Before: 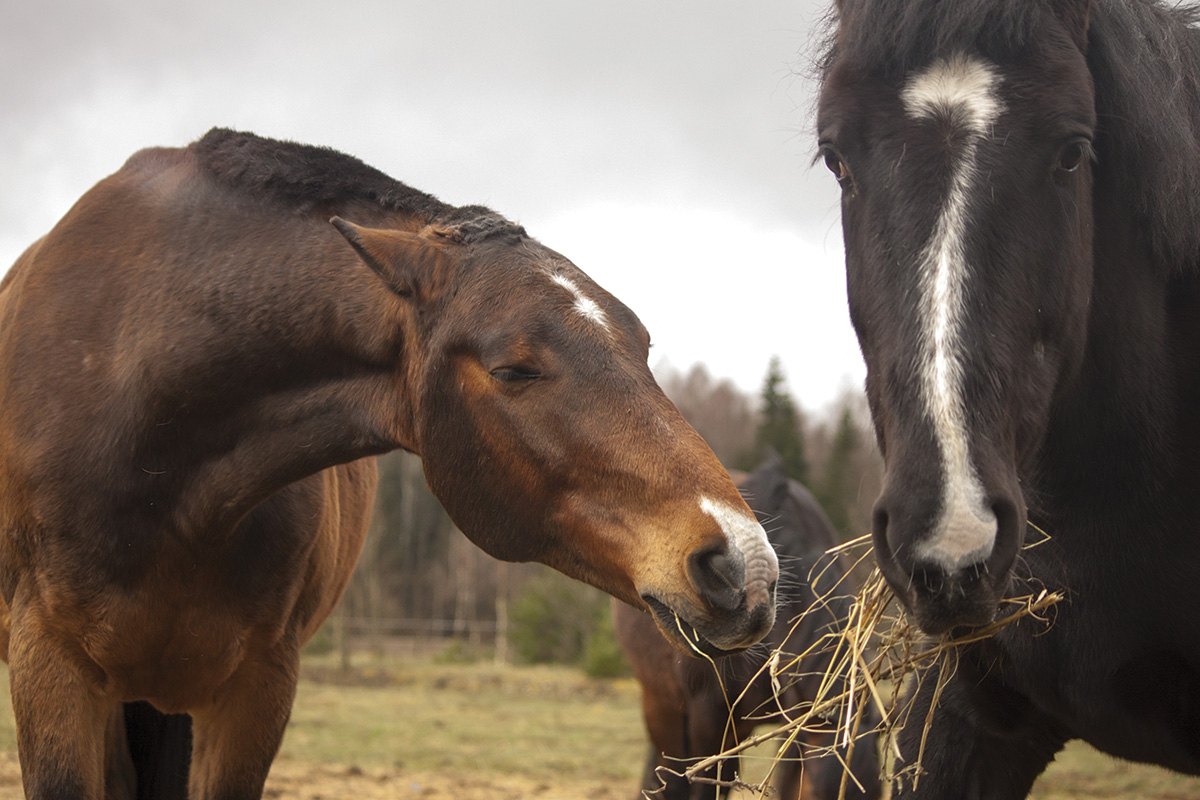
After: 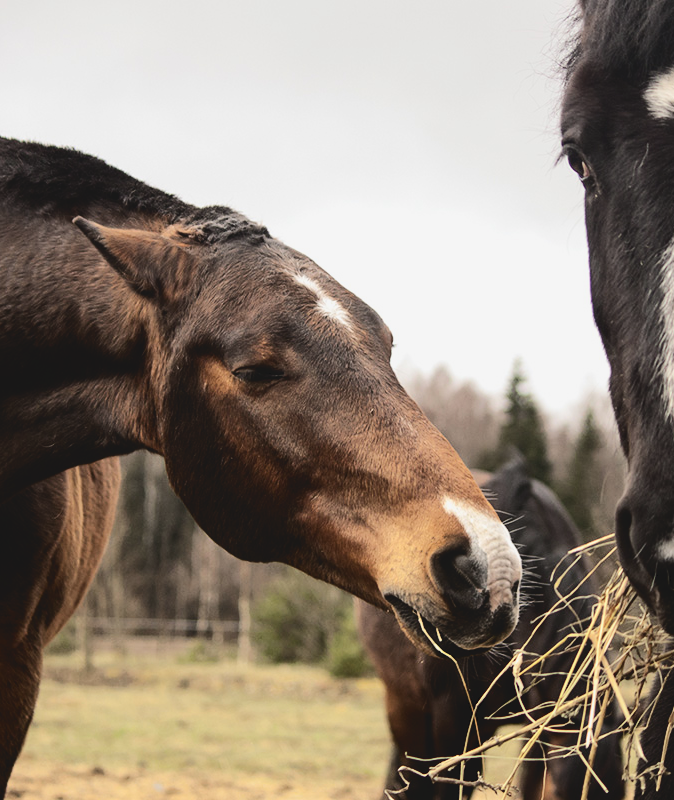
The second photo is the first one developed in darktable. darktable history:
tone curve: curves: ch0 [(0, 0) (0.003, 0.076) (0.011, 0.081) (0.025, 0.084) (0.044, 0.092) (0.069, 0.1) (0.1, 0.117) (0.136, 0.144) (0.177, 0.186) (0.224, 0.237) (0.277, 0.306) (0.335, 0.39) (0.399, 0.494) (0.468, 0.574) (0.543, 0.666) (0.623, 0.722) (0.709, 0.79) (0.801, 0.855) (0.898, 0.926) (1, 1)], color space Lab, independent channels
filmic rgb: black relative exposure -16 EV, white relative exposure 6.25 EV, hardness 5.14, contrast 1.357, color science v6 (2022)
crop: left 21.424%, right 22.363%
